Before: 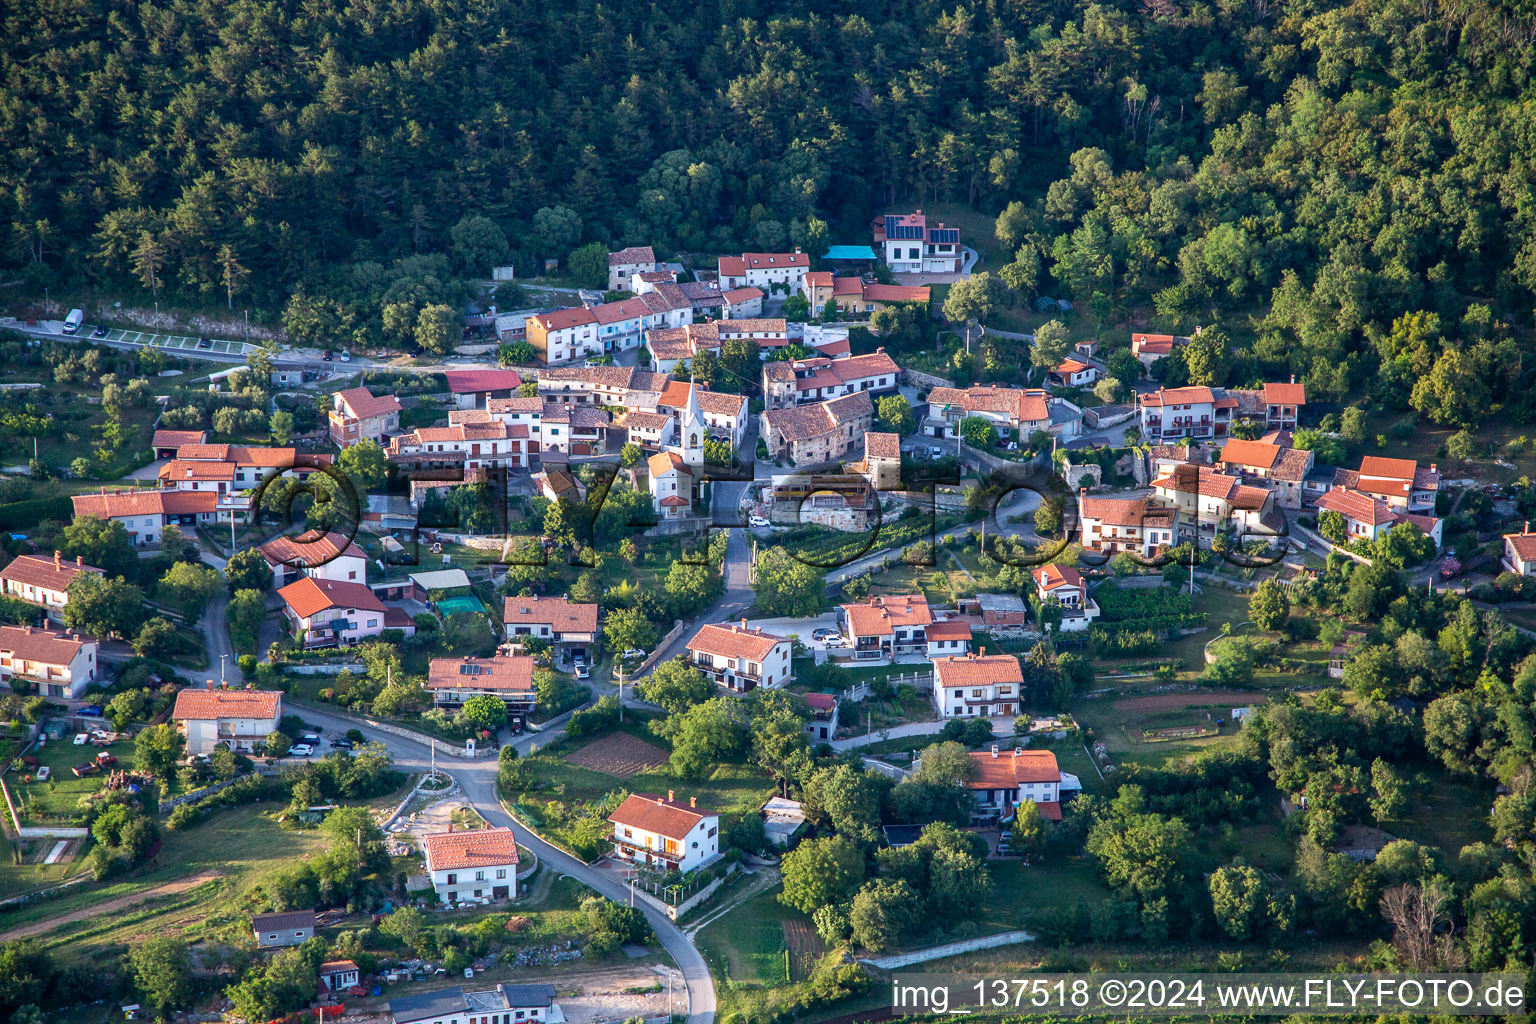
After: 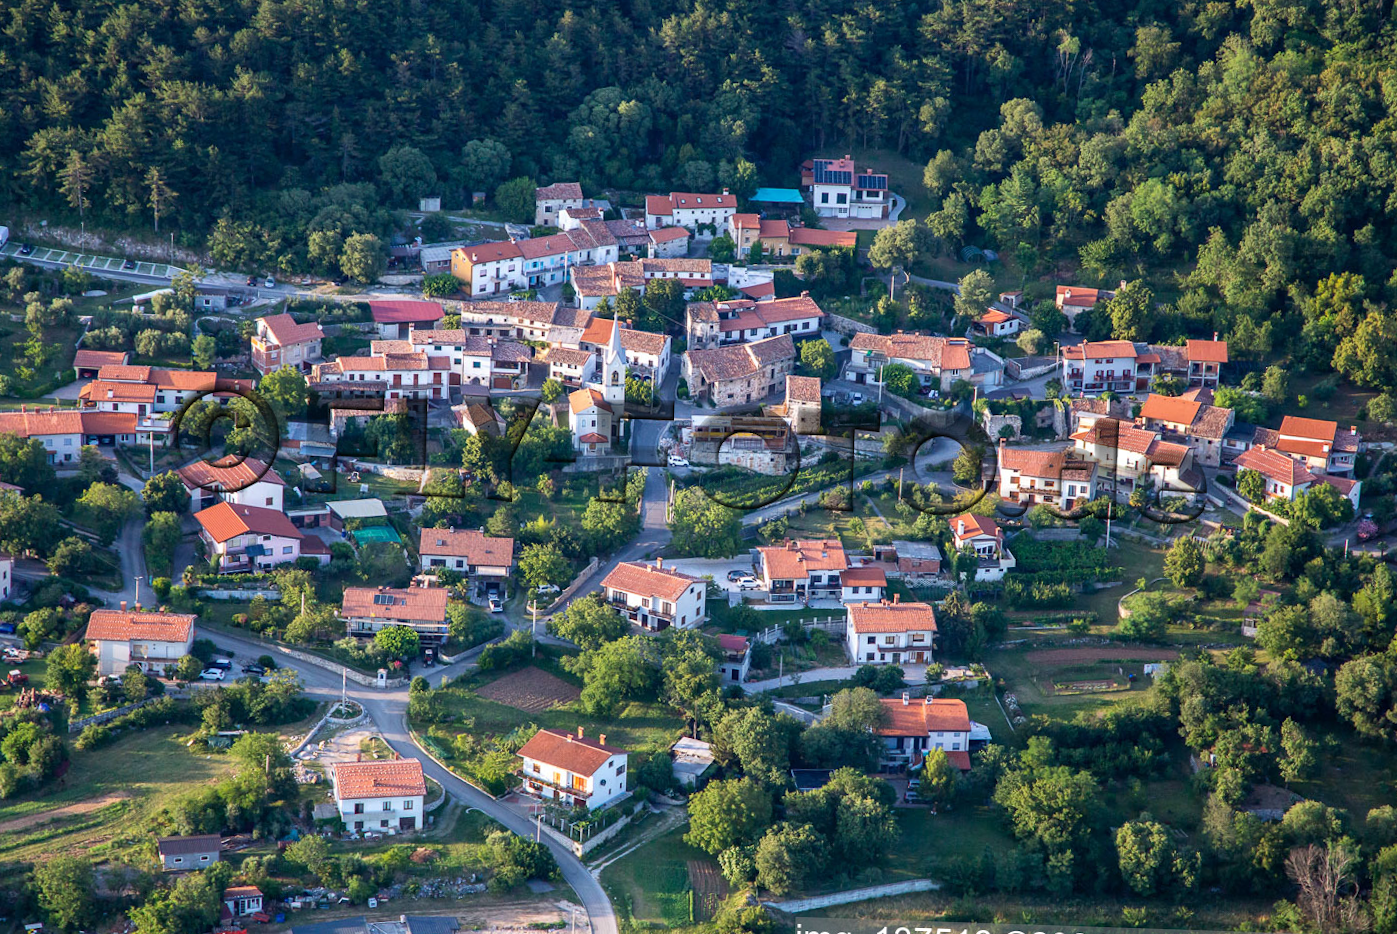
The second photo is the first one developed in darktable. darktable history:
crop and rotate: angle -1.9°, left 3.107%, top 3.745%, right 1.433%, bottom 0.537%
